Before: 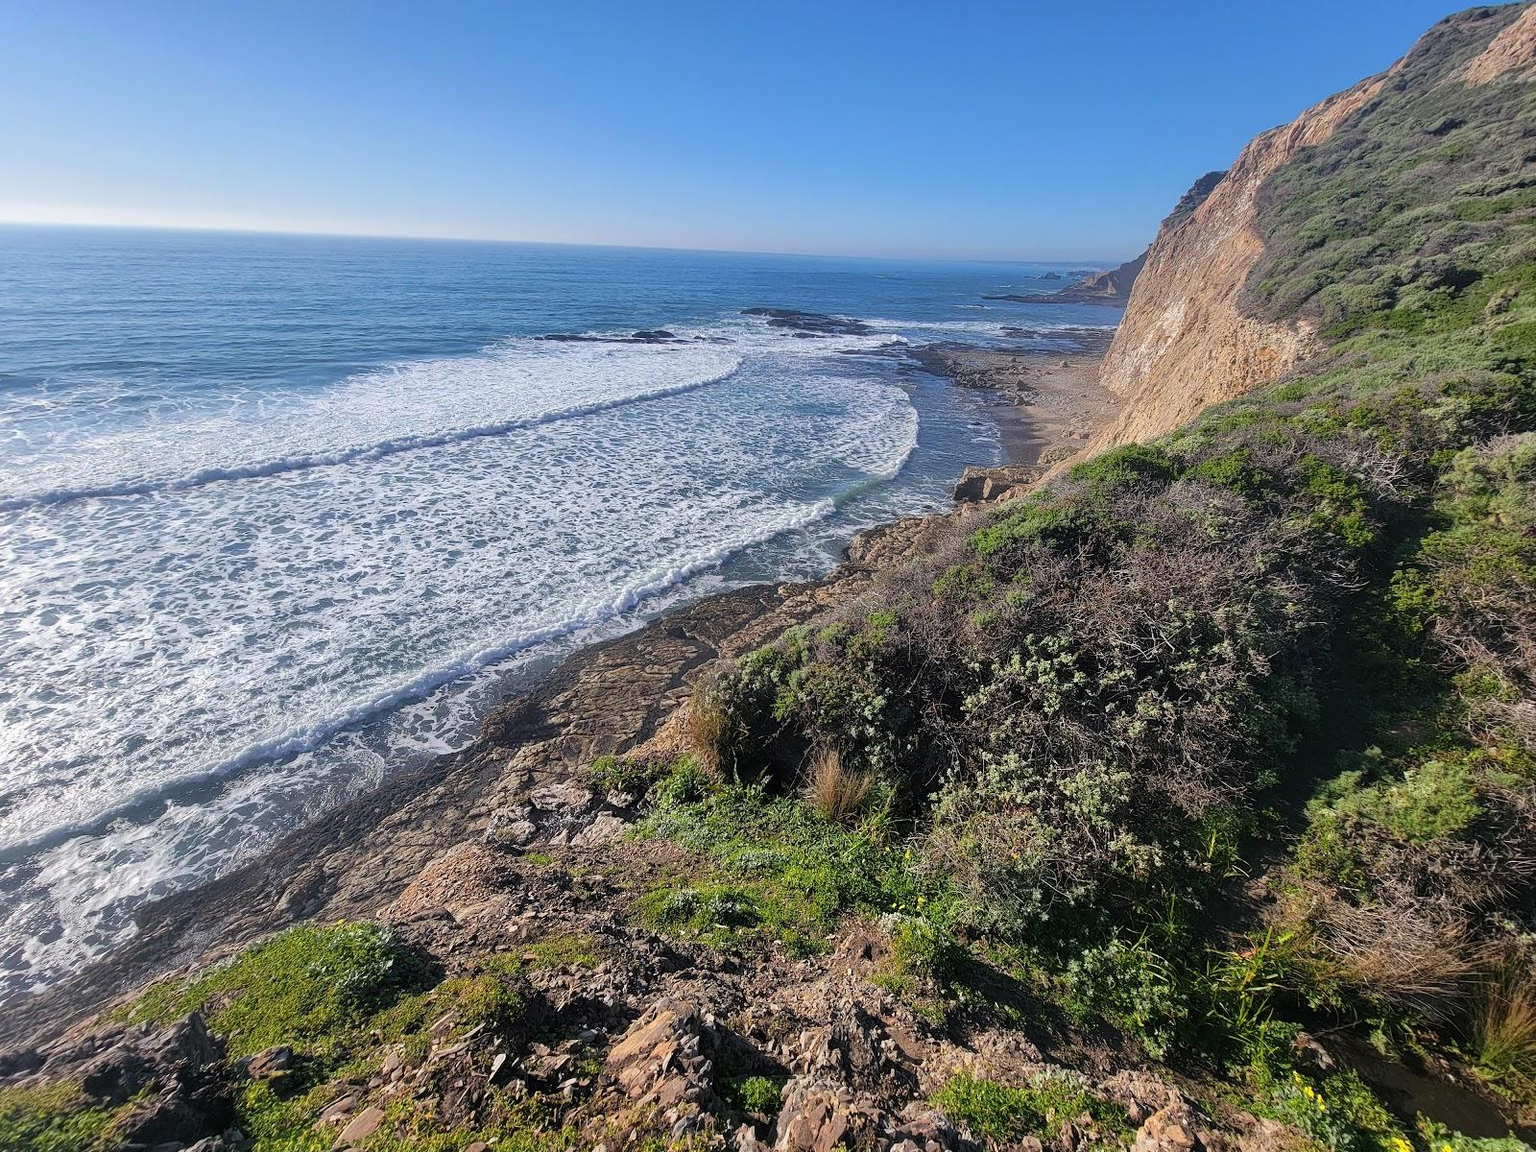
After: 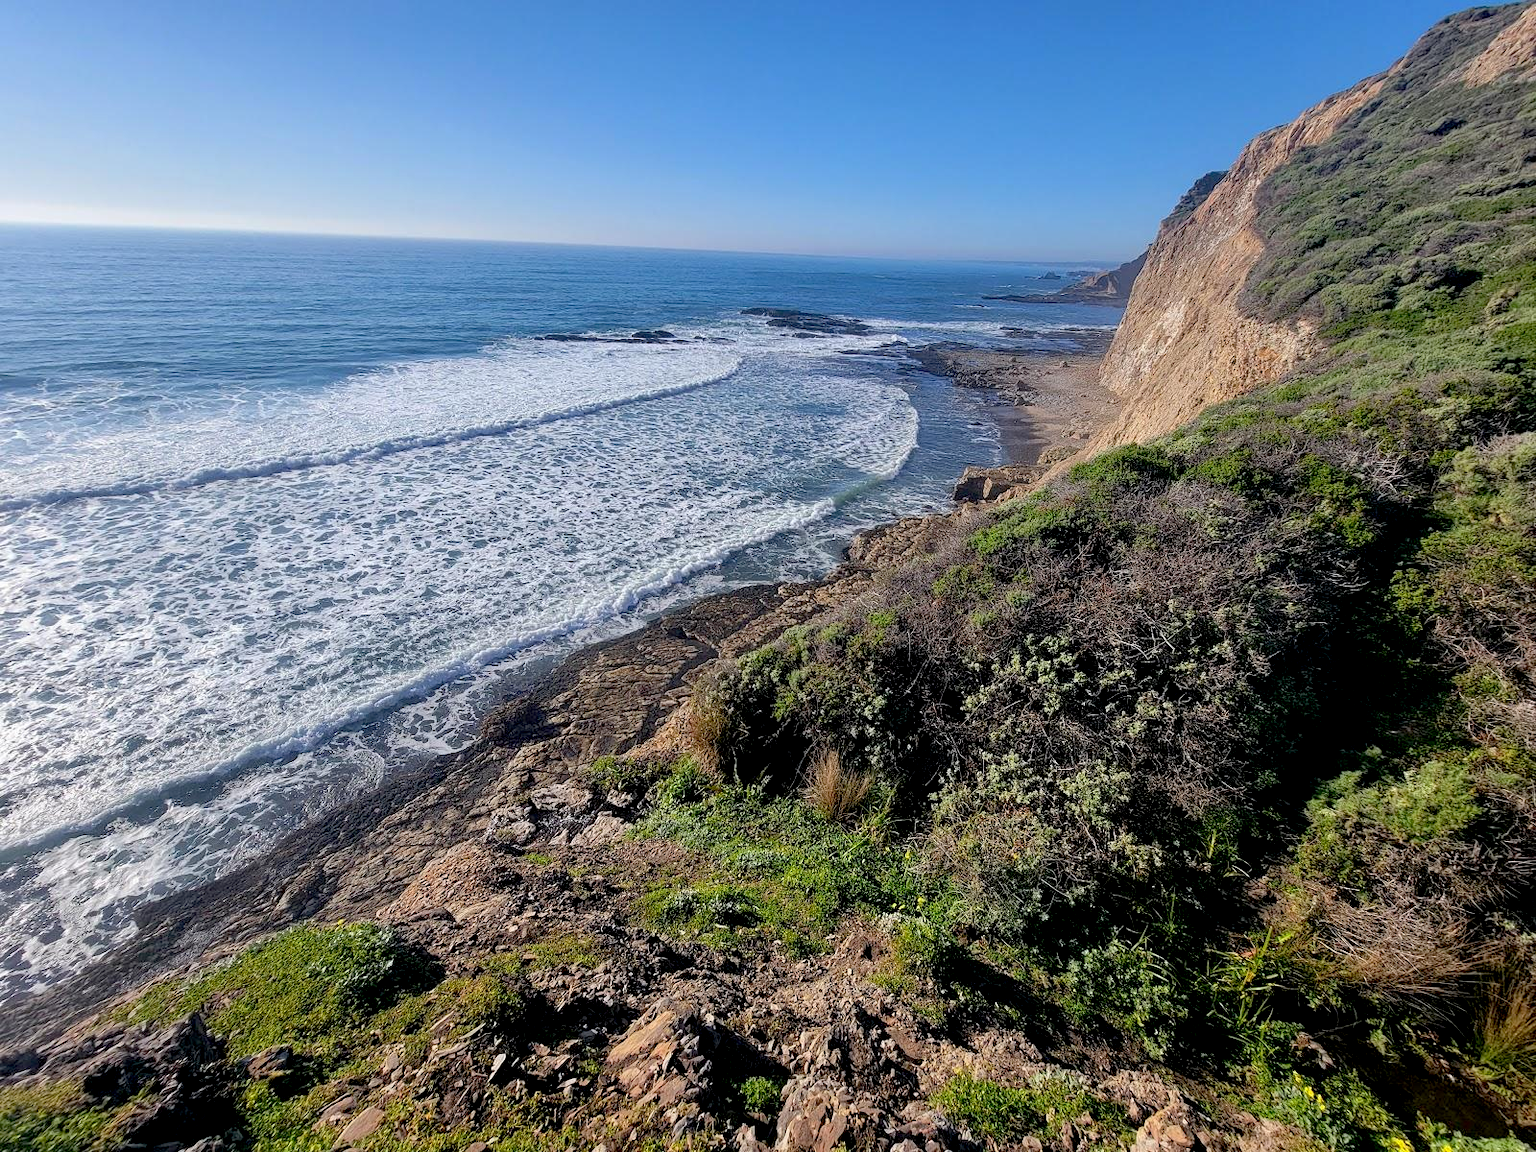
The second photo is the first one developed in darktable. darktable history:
exposure: black level correction 0.017, exposure -0.006 EV, compensate highlight preservation false
